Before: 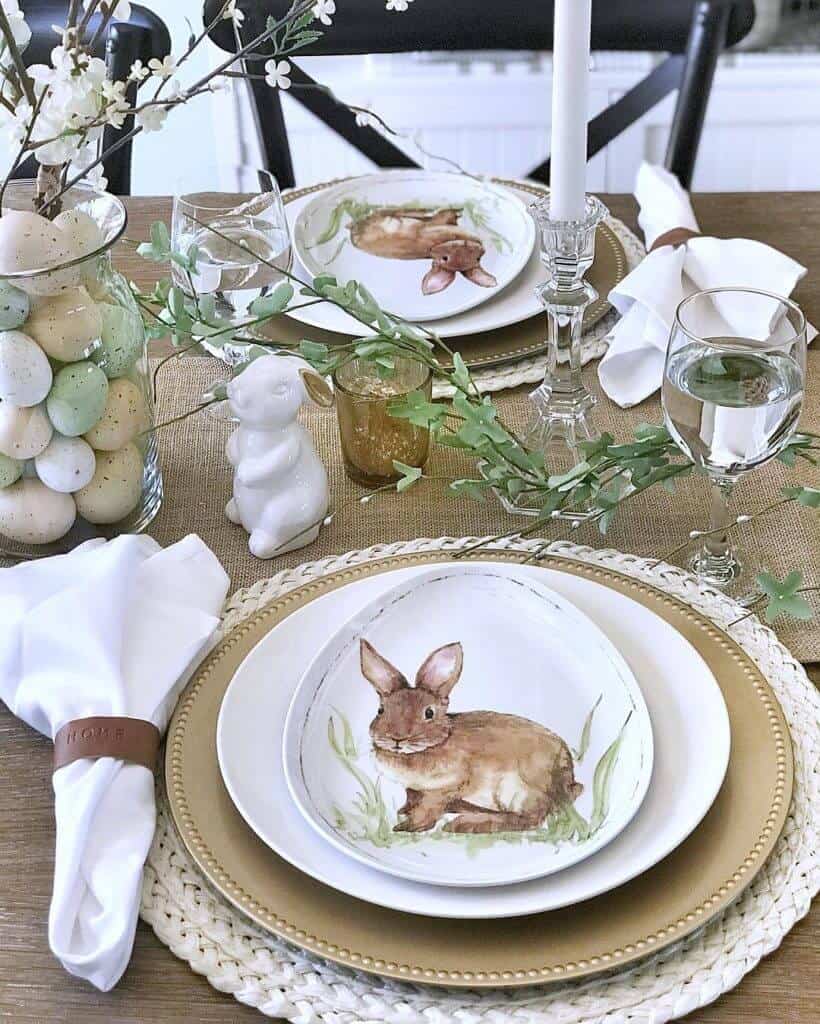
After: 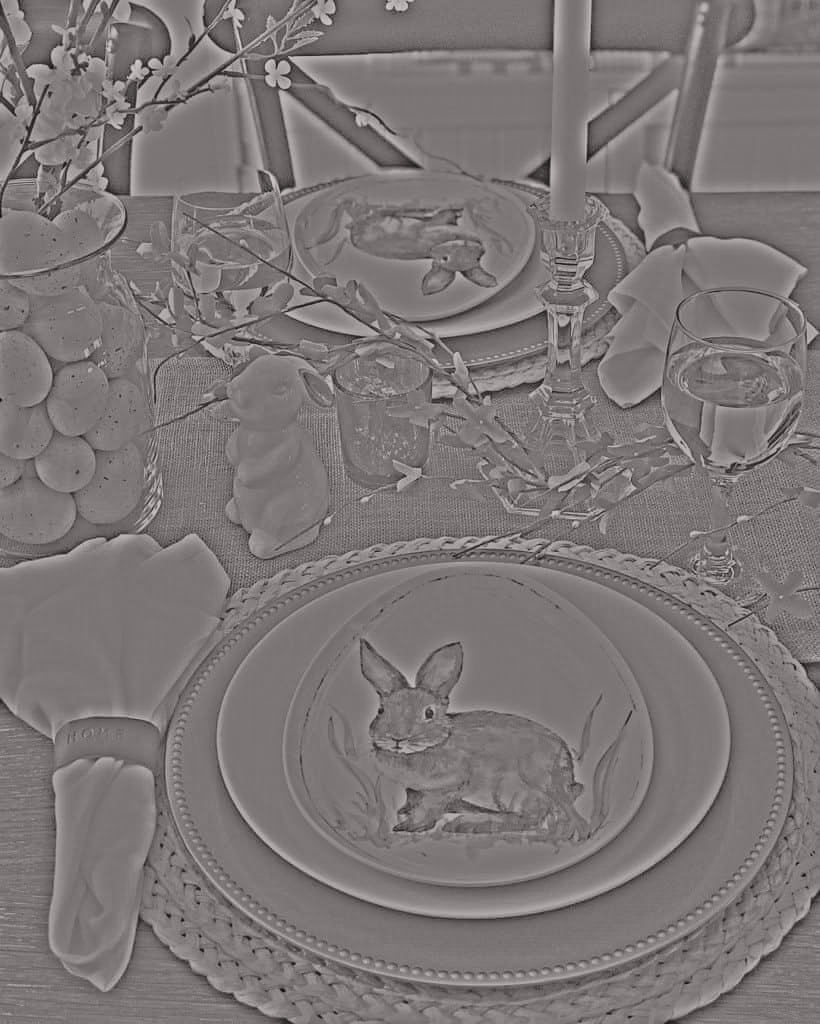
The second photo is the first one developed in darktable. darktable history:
highpass: sharpness 25.84%, contrast boost 14.94%
tone curve: curves: ch0 [(0, 0.032) (0.094, 0.08) (0.265, 0.208) (0.41, 0.417) (0.498, 0.496) (0.638, 0.673) (0.845, 0.828) (0.994, 0.964)]; ch1 [(0, 0) (0.161, 0.092) (0.37, 0.302) (0.417, 0.434) (0.492, 0.502) (0.576, 0.589) (0.644, 0.638) (0.725, 0.765) (1, 1)]; ch2 [(0, 0) (0.352, 0.403) (0.45, 0.469) (0.521, 0.515) (0.55, 0.528) (0.589, 0.576) (1, 1)], color space Lab, independent channels, preserve colors none
